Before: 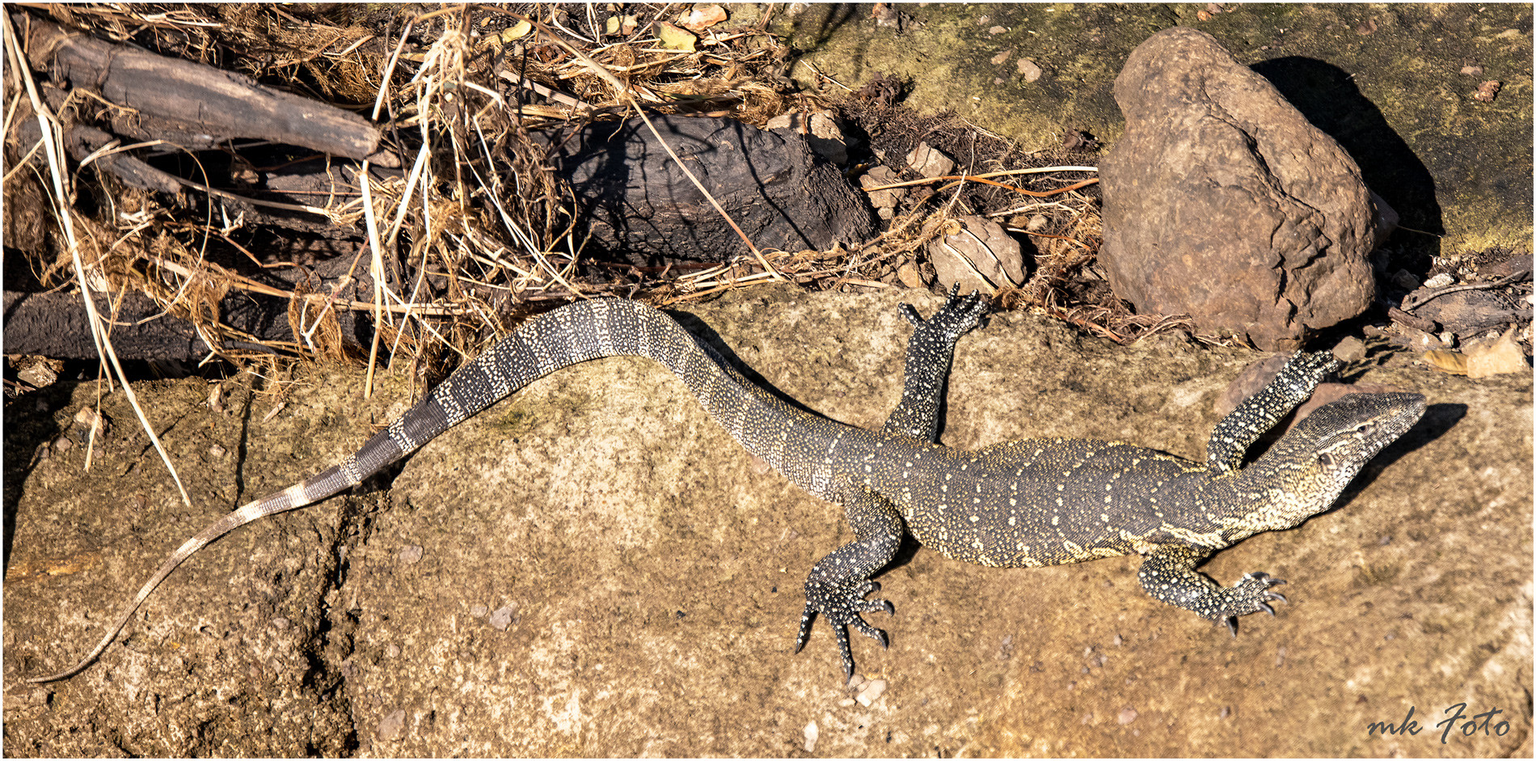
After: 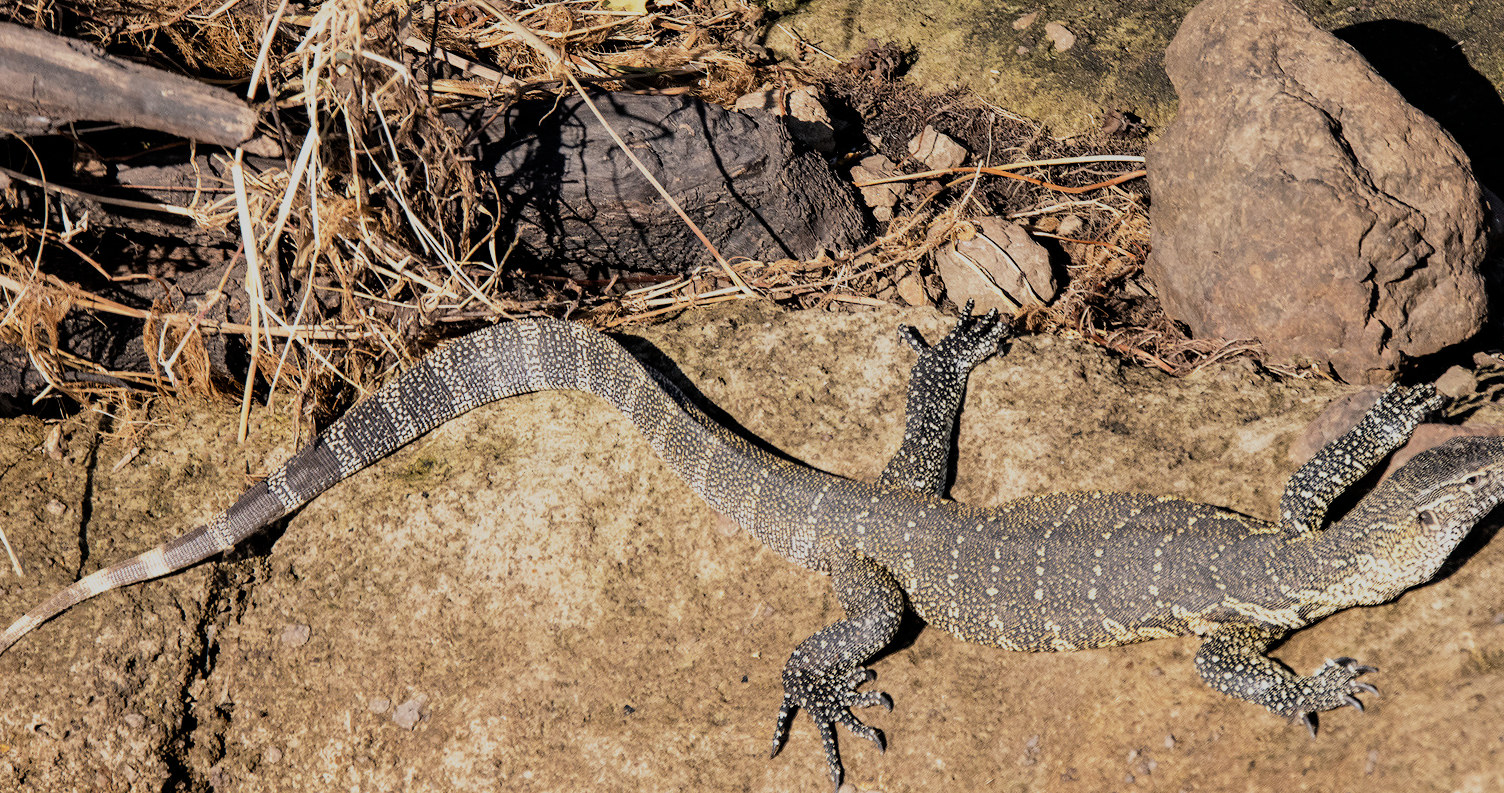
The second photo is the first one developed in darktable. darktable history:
crop: left 11.225%, top 5.381%, right 9.565%, bottom 10.314%
filmic rgb: black relative exposure -7.65 EV, white relative exposure 4.56 EV, hardness 3.61
